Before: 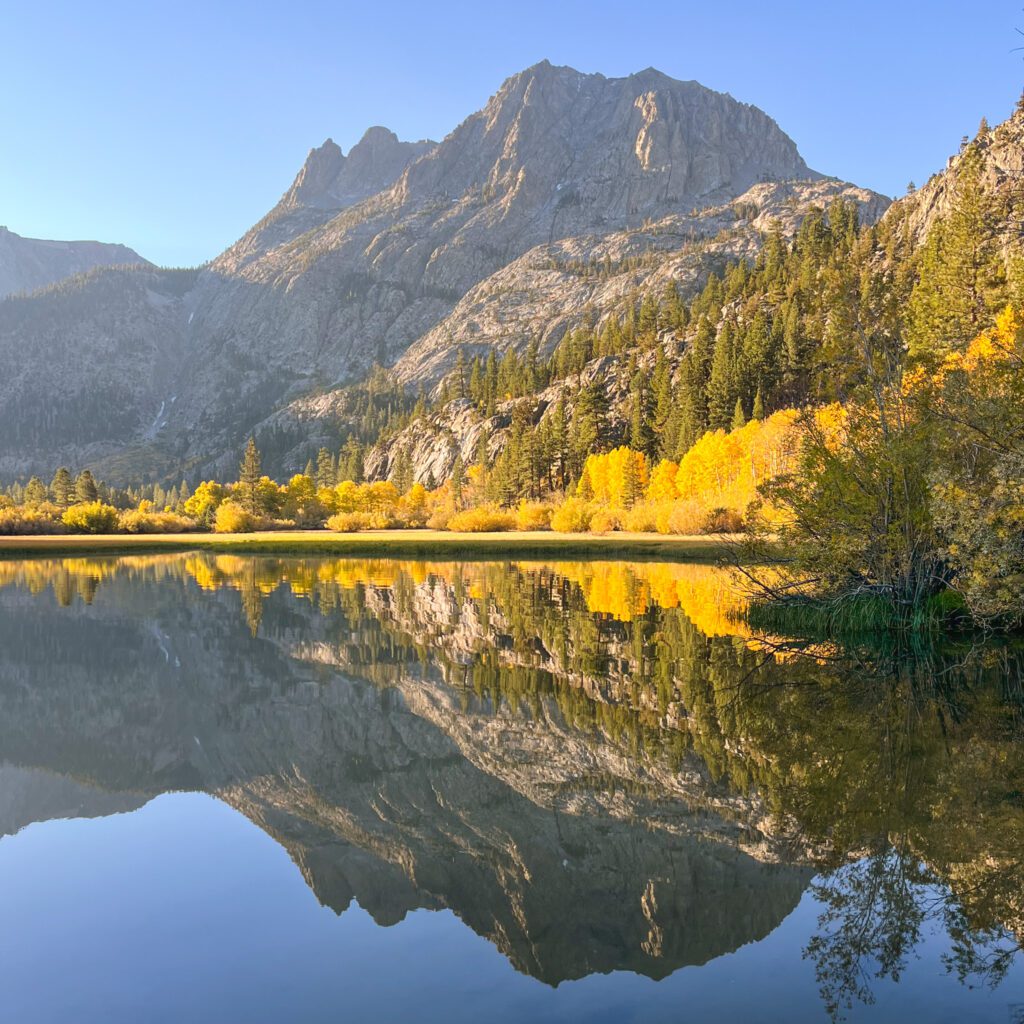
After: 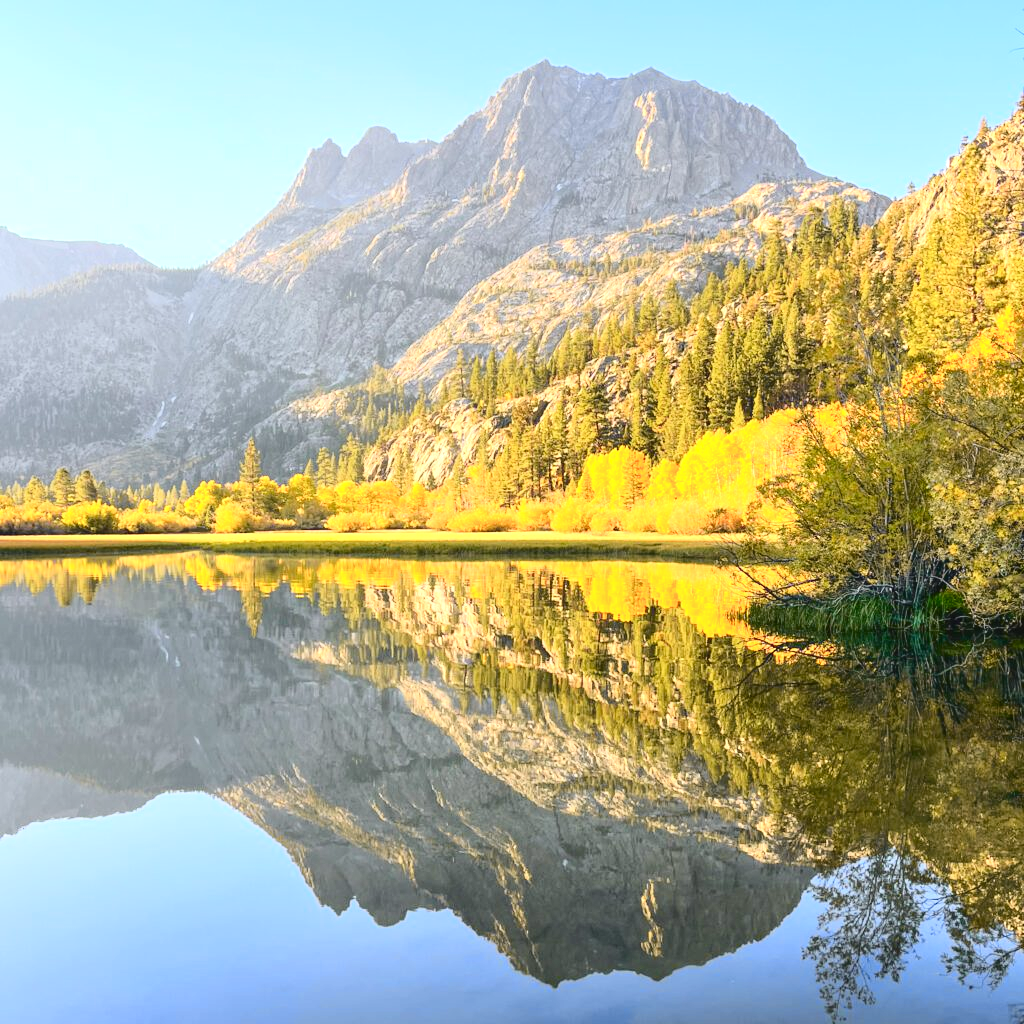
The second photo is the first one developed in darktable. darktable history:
exposure: black level correction 0, exposure 0.7 EV, compensate exposure bias true, compensate highlight preservation false
tone curve: curves: ch0 [(0, 0.028) (0.037, 0.05) (0.123, 0.114) (0.19, 0.176) (0.269, 0.27) (0.48, 0.57) (0.595, 0.695) (0.718, 0.823) (0.855, 0.913) (1, 0.982)]; ch1 [(0, 0) (0.243, 0.245) (0.422, 0.415) (0.493, 0.495) (0.508, 0.506) (0.536, 0.538) (0.569, 0.58) (0.611, 0.644) (0.769, 0.807) (1, 1)]; ch2 [(0, 0) (0.249, 0.216) (0.349, 0.321) (0.424, 0.442) (0.476, 0.483) (0.498, 0.499) (0.517, 0.519) (0.532, 0.547) (0.569, 0.608) (0.614, 0.661) (0.706, 0.75) (0.808, 0.809) (0.991, 0.968)], color space Lab, independent channels, preserve colors none
